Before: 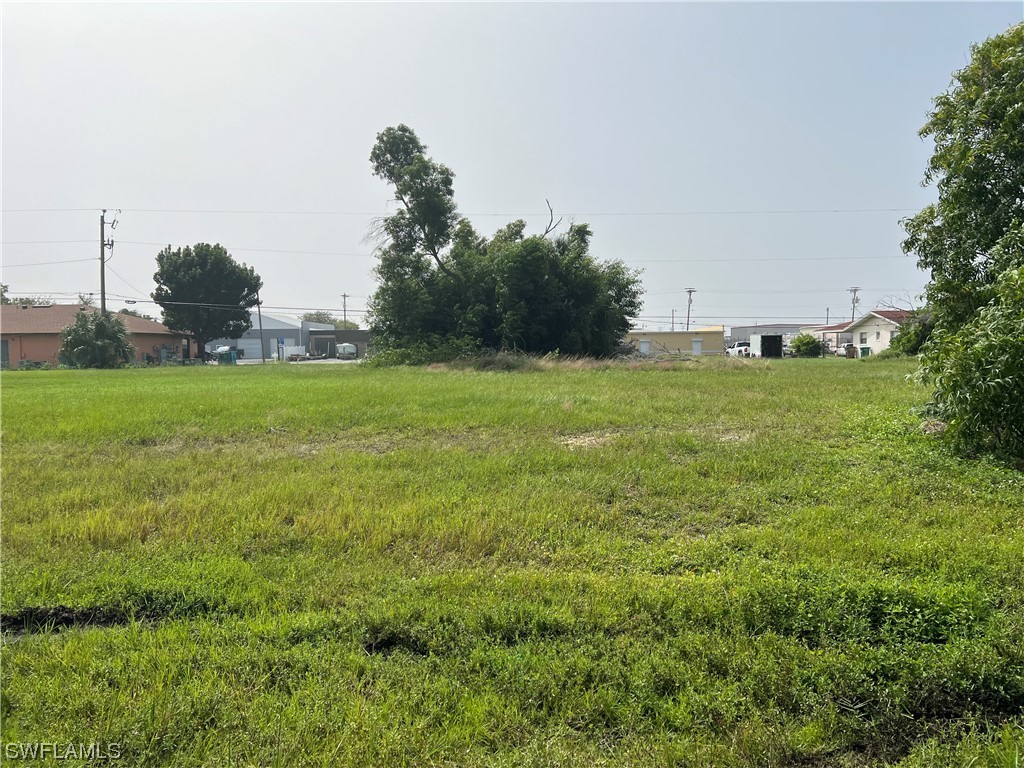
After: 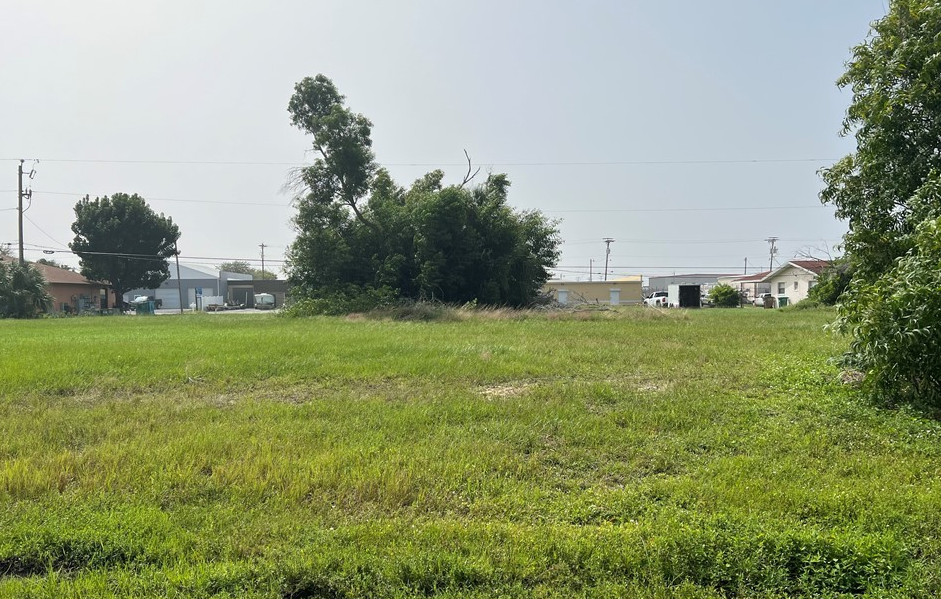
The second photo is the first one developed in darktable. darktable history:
crop: left 8.1%, top 6.567%, bottom 15.344%
